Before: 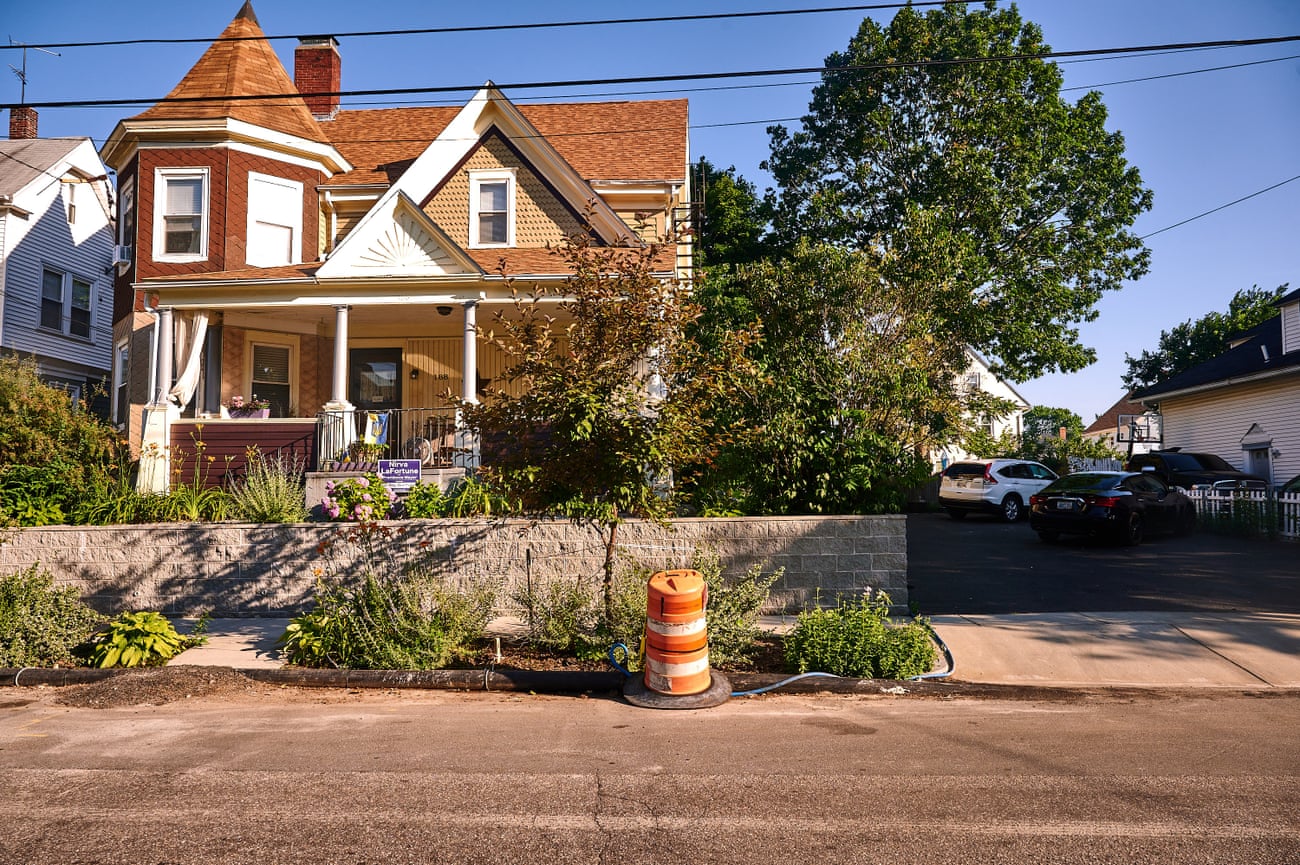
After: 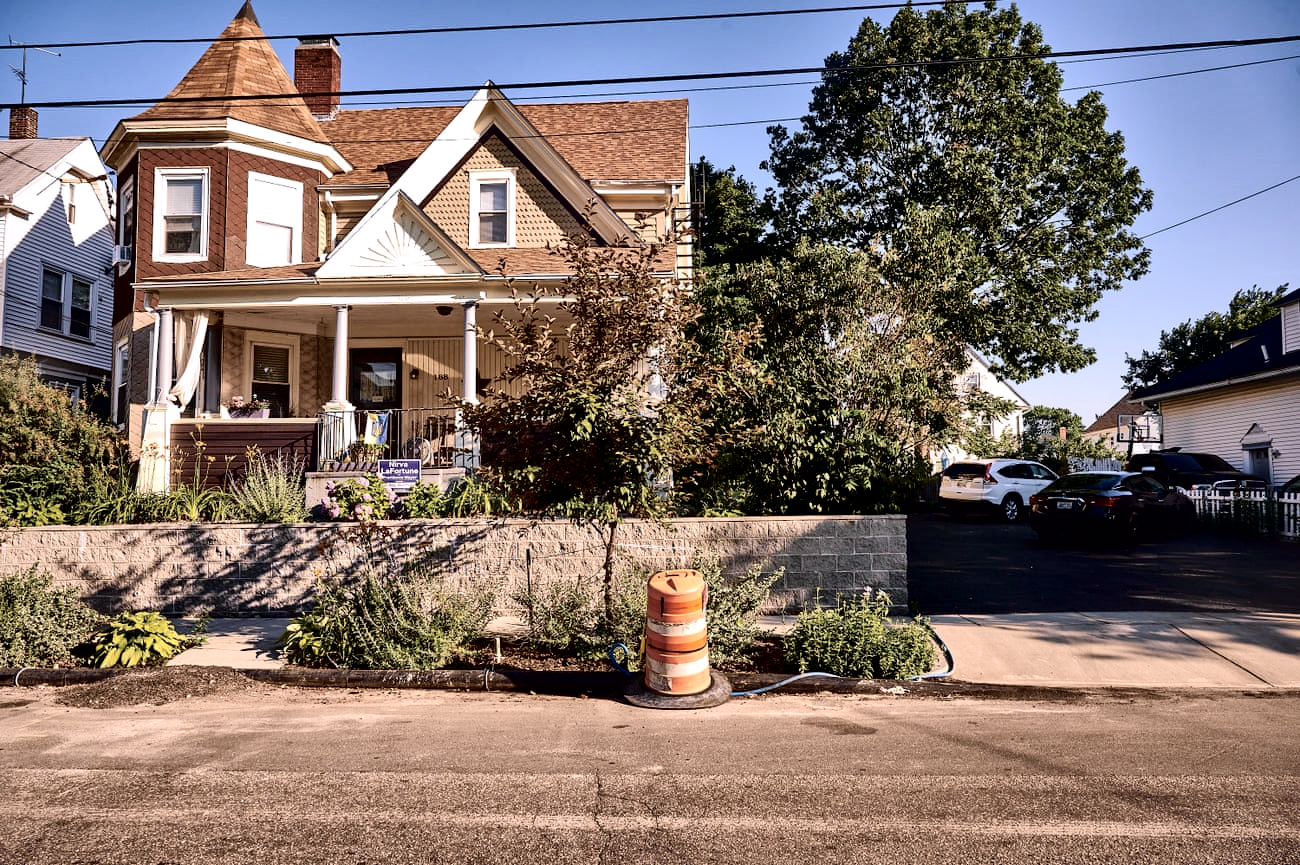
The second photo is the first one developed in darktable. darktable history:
tone curve: curves: ch0 [(0, 0) (0.105, 0.044) (0.195, 0.128) (0.283, 0.283) (0.384, 0.404) (0.485, 0.531) (0.635, 0.7) (0.832, 0.858) (1, 0.977)]; ch1 [(0, 0) (0.161, 0.092) (0.35, 0.33) (0.379, 0.401) (0.448, 0.478) (0.498, 0.503) (0.531, 0.537) (0.586, 0.563) (0.687, 0.648) (1, 1)]; ch2 [(0, 0) (0.359, 0.372) (0.437, 0.437) (0.483, 0.484) (0.53, 0.515) (0.556, 0.553) (0.635, 0.589) (1, 1)], color space Lab, independent channels, preserve colors none
local contrast: mode bilateral grid, contrast 20, coarseness 50, detail 161%, midtone range 0.2
shadows and highlights: low approximation 0.01, soften with gaussian
